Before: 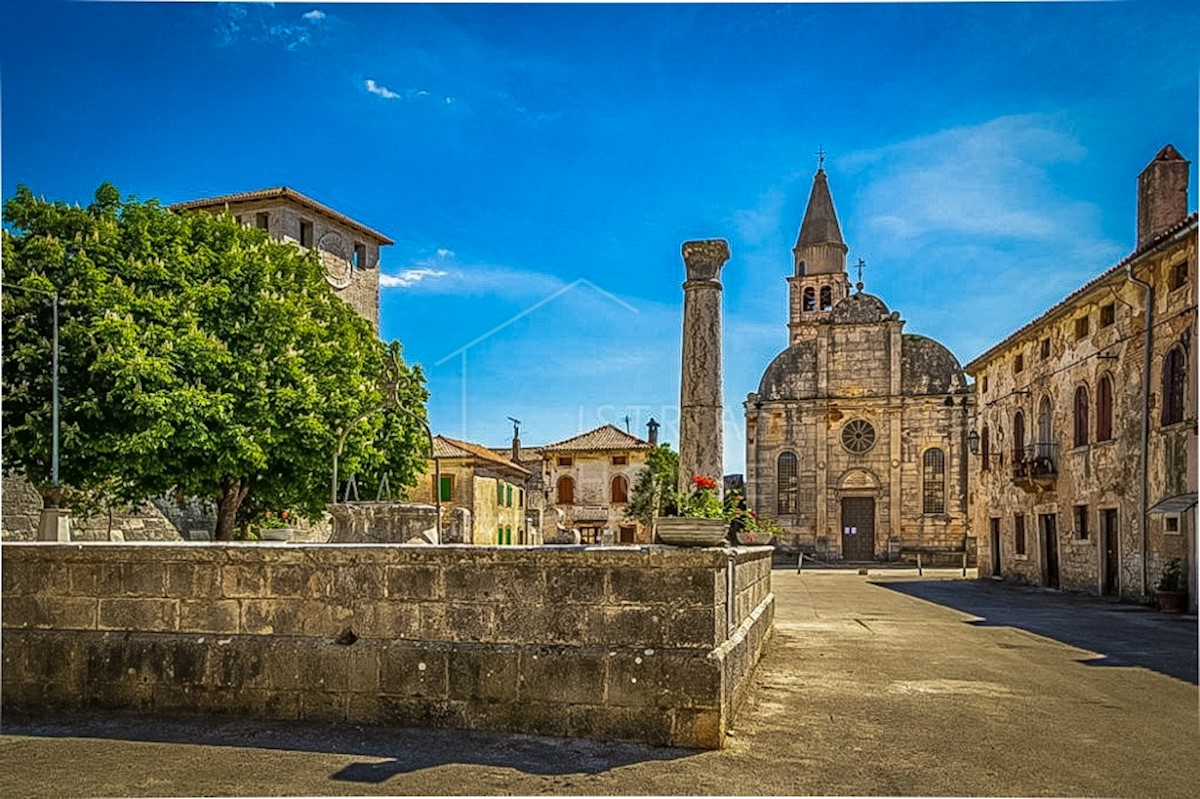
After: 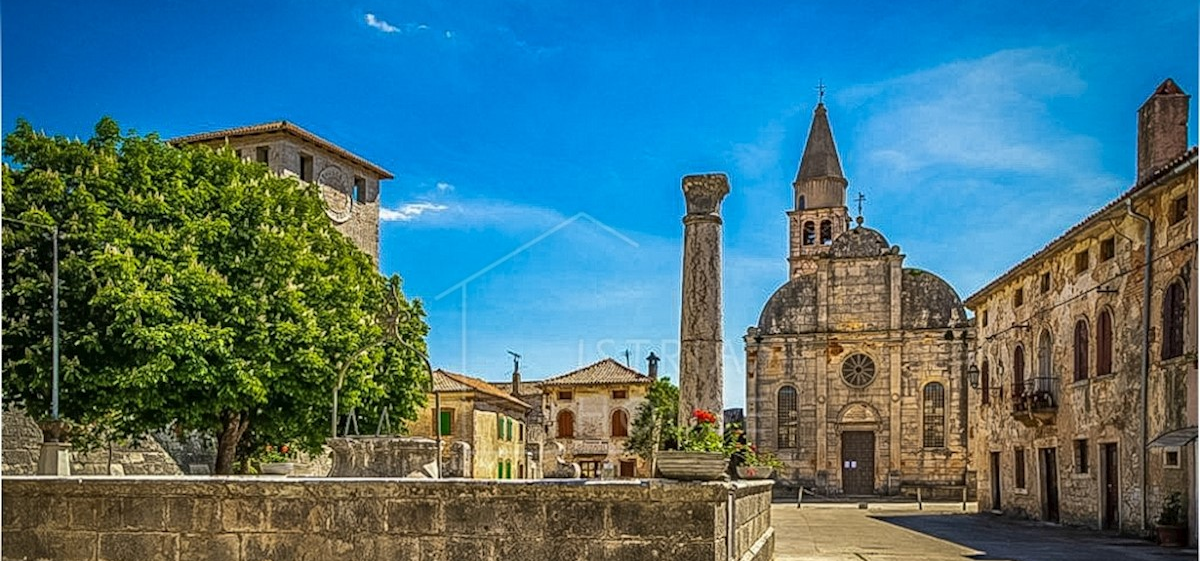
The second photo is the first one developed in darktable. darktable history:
crop and rotate: top 8.265%, bottom 21.5%
